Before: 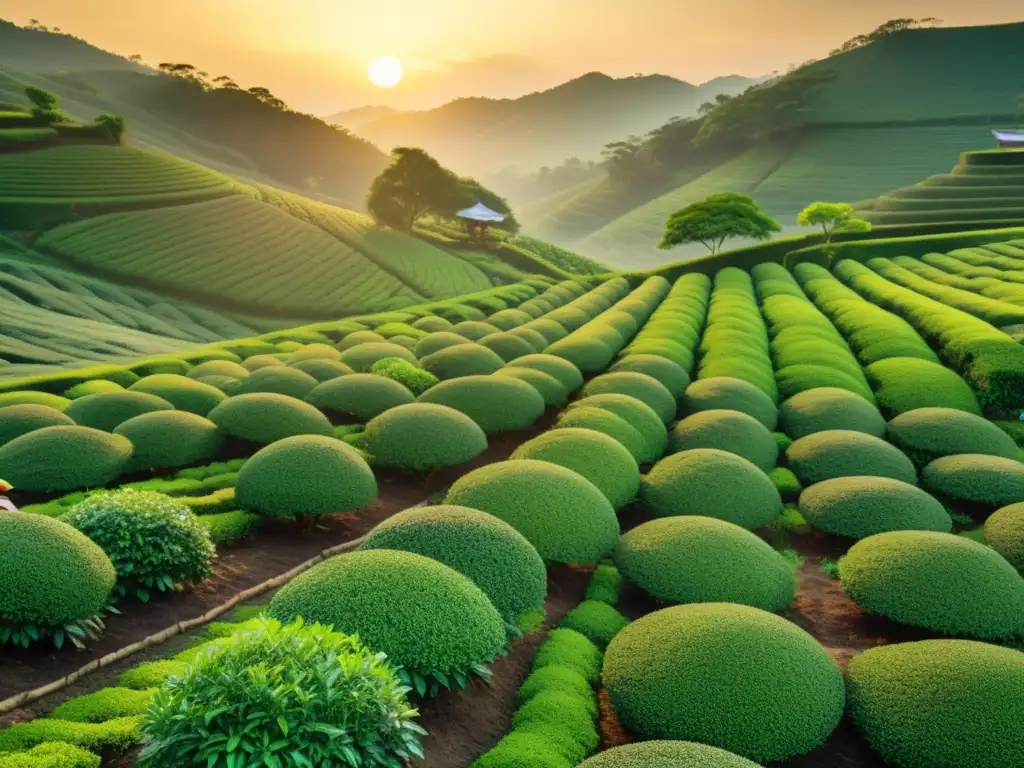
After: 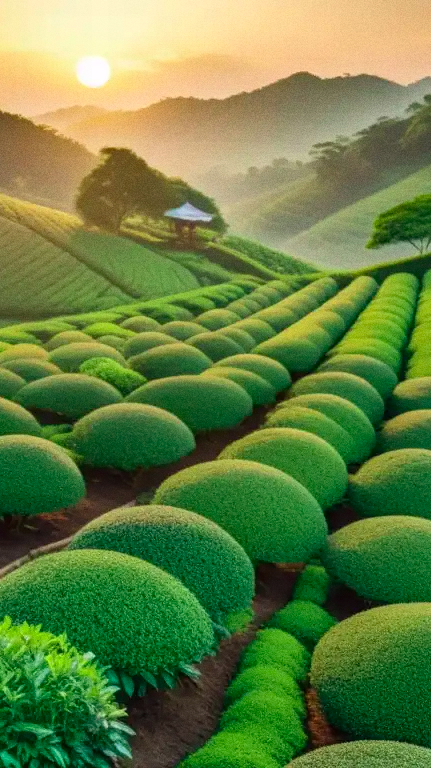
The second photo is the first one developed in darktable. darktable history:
crop: left 28.583%, right 29.231%
local contrast: detail 110%
haze removal: compatibility mode true, adaptive false
tone curve: curves: ch0 [(0, 0) (0.253, 0.237) (1, 1)]; ch1 [(0, 0) (0.411, 0.385) (0.502, 0.506) (0.557, 0.565) (0.66, 0.683) (1, 1)]; ch2 [(0, 0) (0.394, 0.413) (0.5, 0.5) (1, 1)], color space Lab, independent channels, preserve colors none
grain: coarseness 22.88 ISO
